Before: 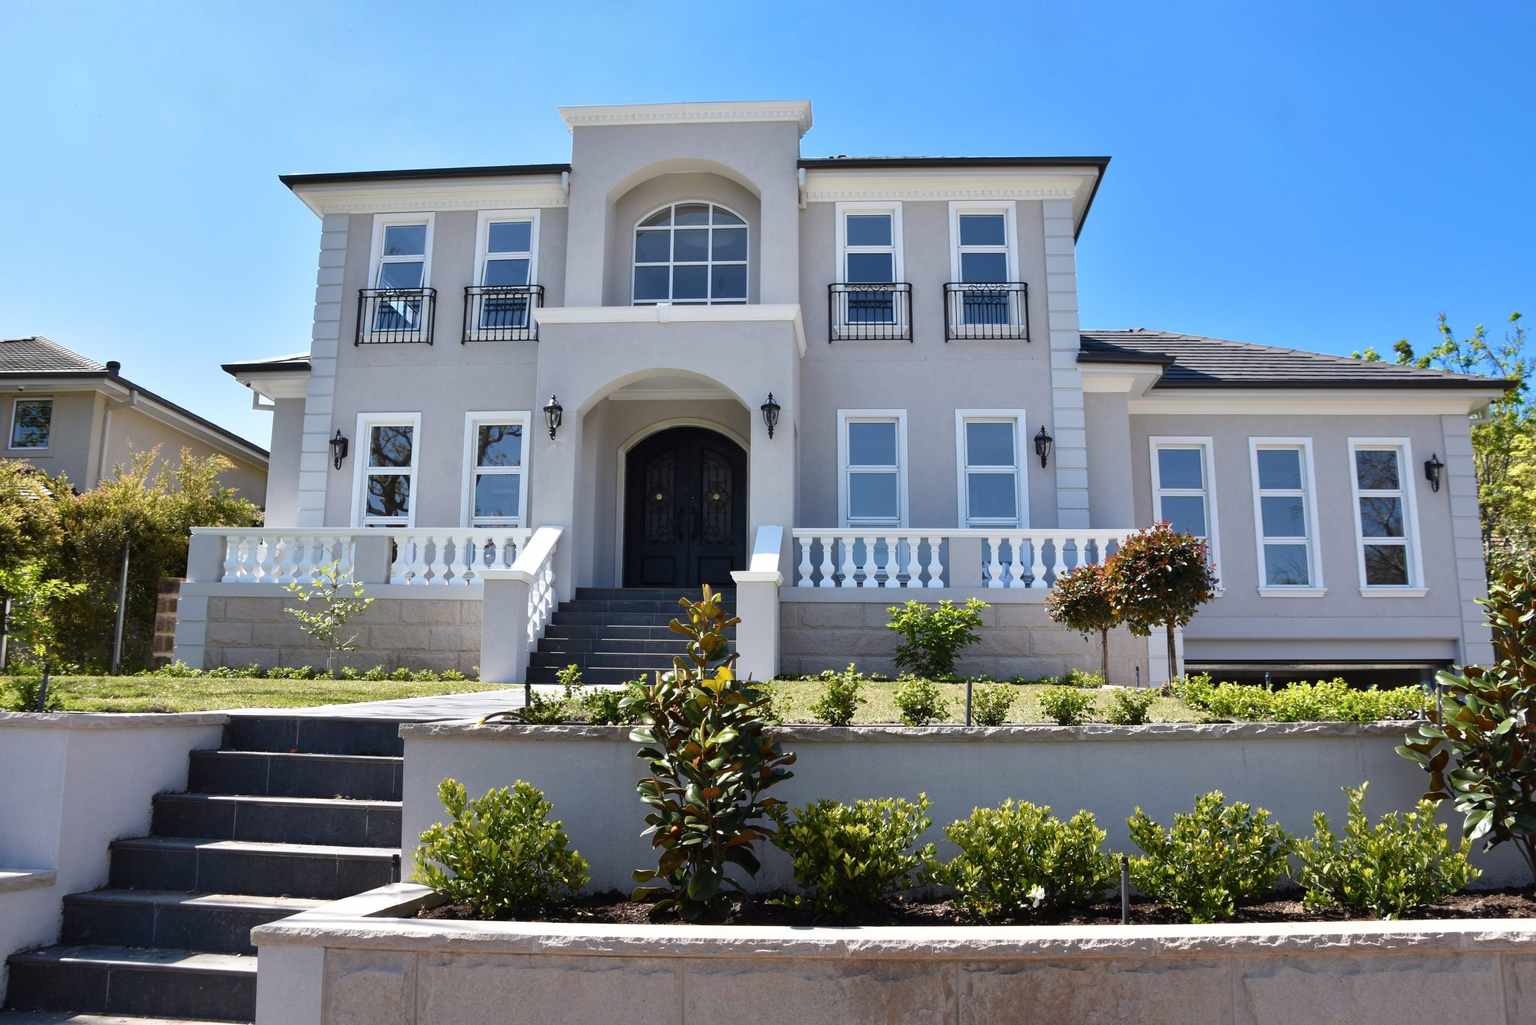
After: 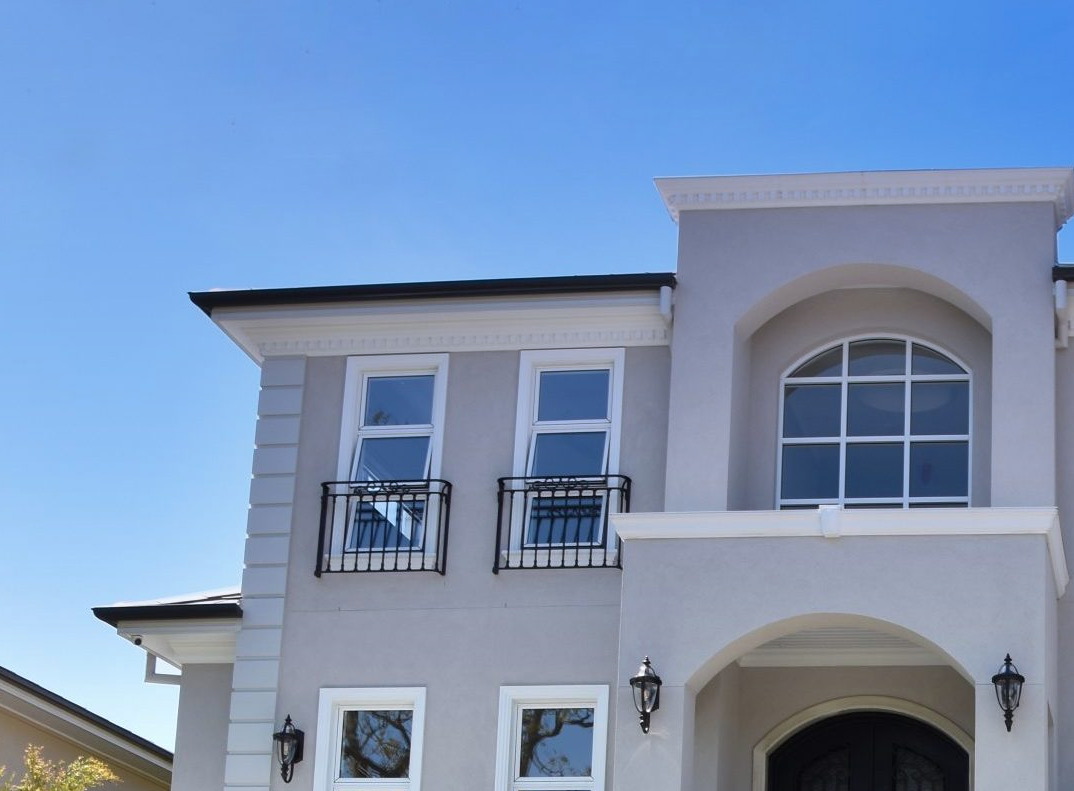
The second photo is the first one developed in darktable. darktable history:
graduated density: hue 238.83°, saturation 50%
crop and rotate: left 10.817%, top 0.062%, right 47.194%, bottom 53.626%
